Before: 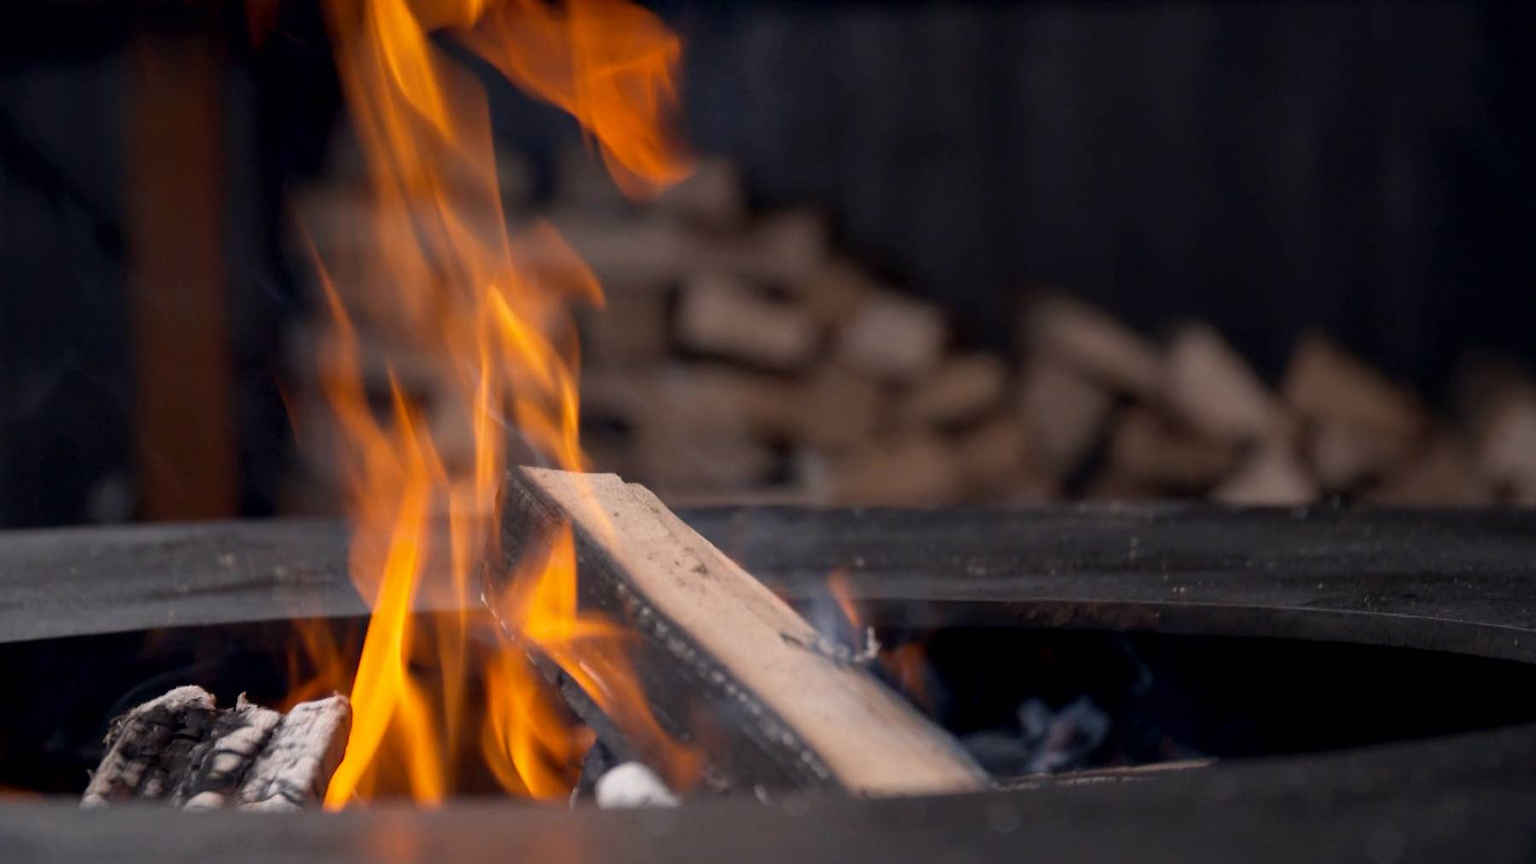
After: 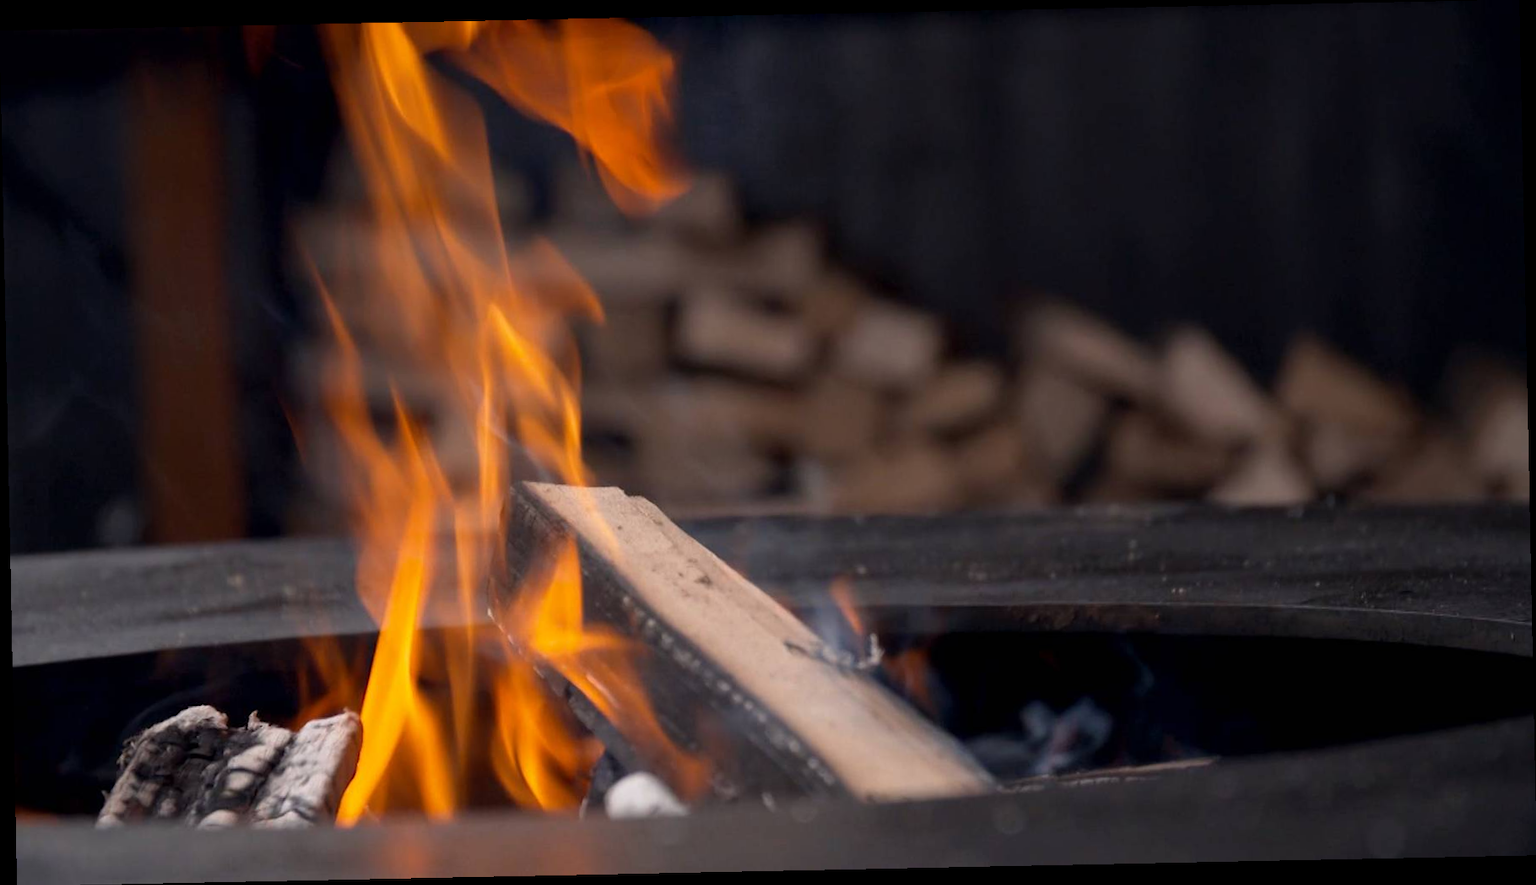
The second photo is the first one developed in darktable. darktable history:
color balance: on, module defaults
rotate and perspective: rotation -1.17°, automatic cropping off
